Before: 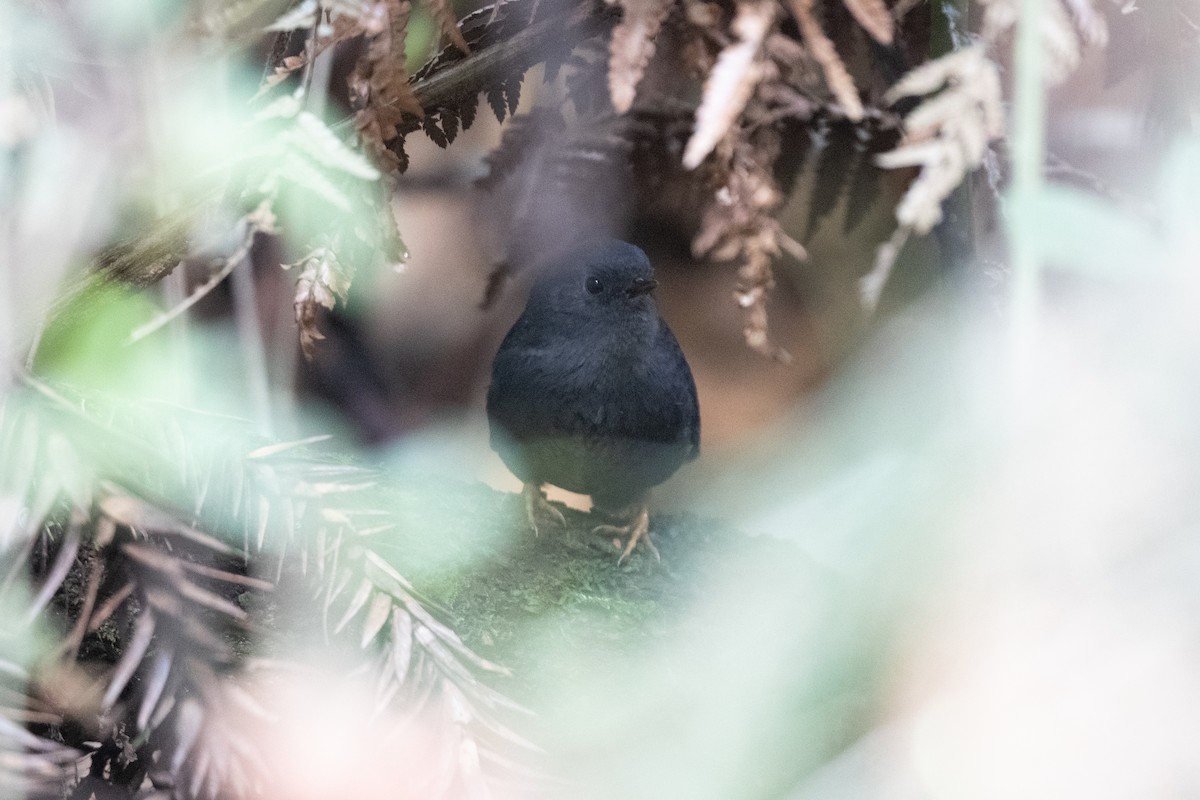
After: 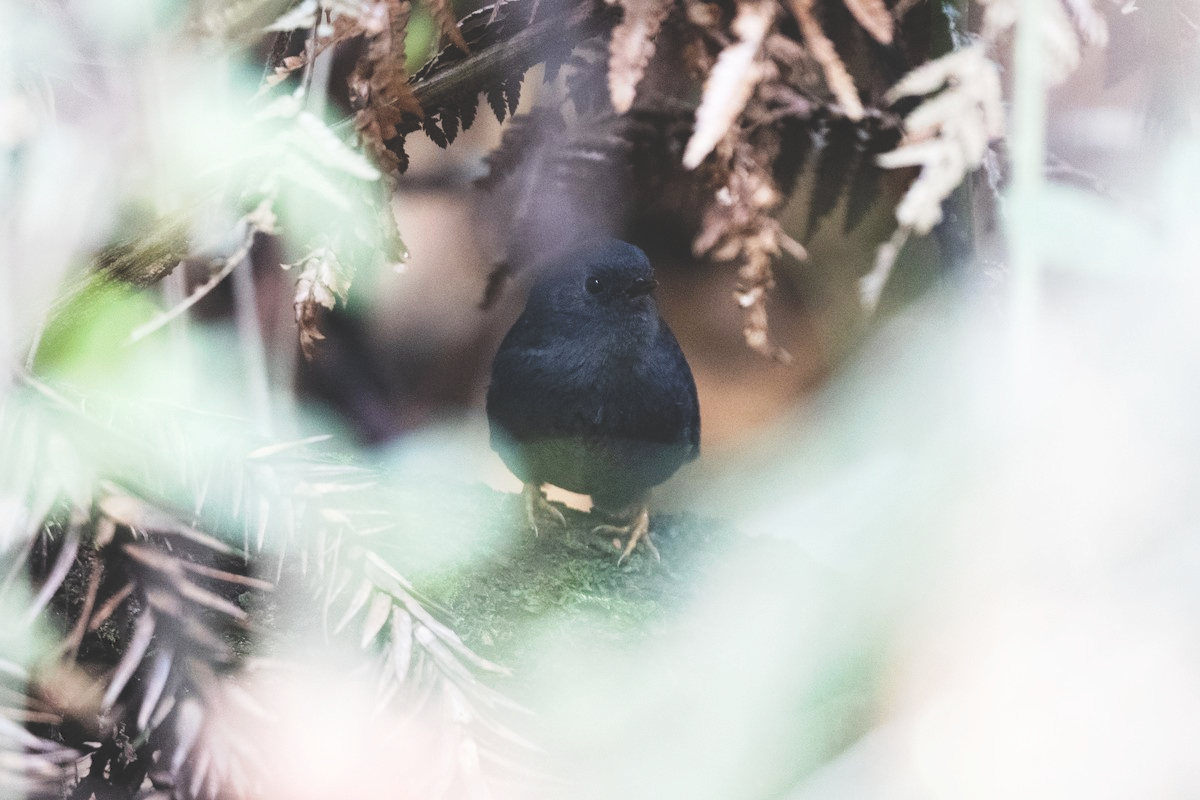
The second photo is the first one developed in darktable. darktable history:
tone curve: curves: ch0 [(0, 0) (0.003, 0.169) (0.011, 0.173) (0.025, 0.177) (0.044, 0.184) (0.069, 0.191) (0.1, 0.199) (0.136, 0.206) (0.177, 0.221) (0.224, 0.248) (0.277, 0.284) (0.335, 0.344) (0.399, 0.413) (0.468, 0.497) (0.543, 0.594) (0.623, 0.691) (0.709, 0.779) (0.801, 0.868) (0.898, 0.931) (1, 1)], preserve colors none
exposure: compensate highlight preservation false
